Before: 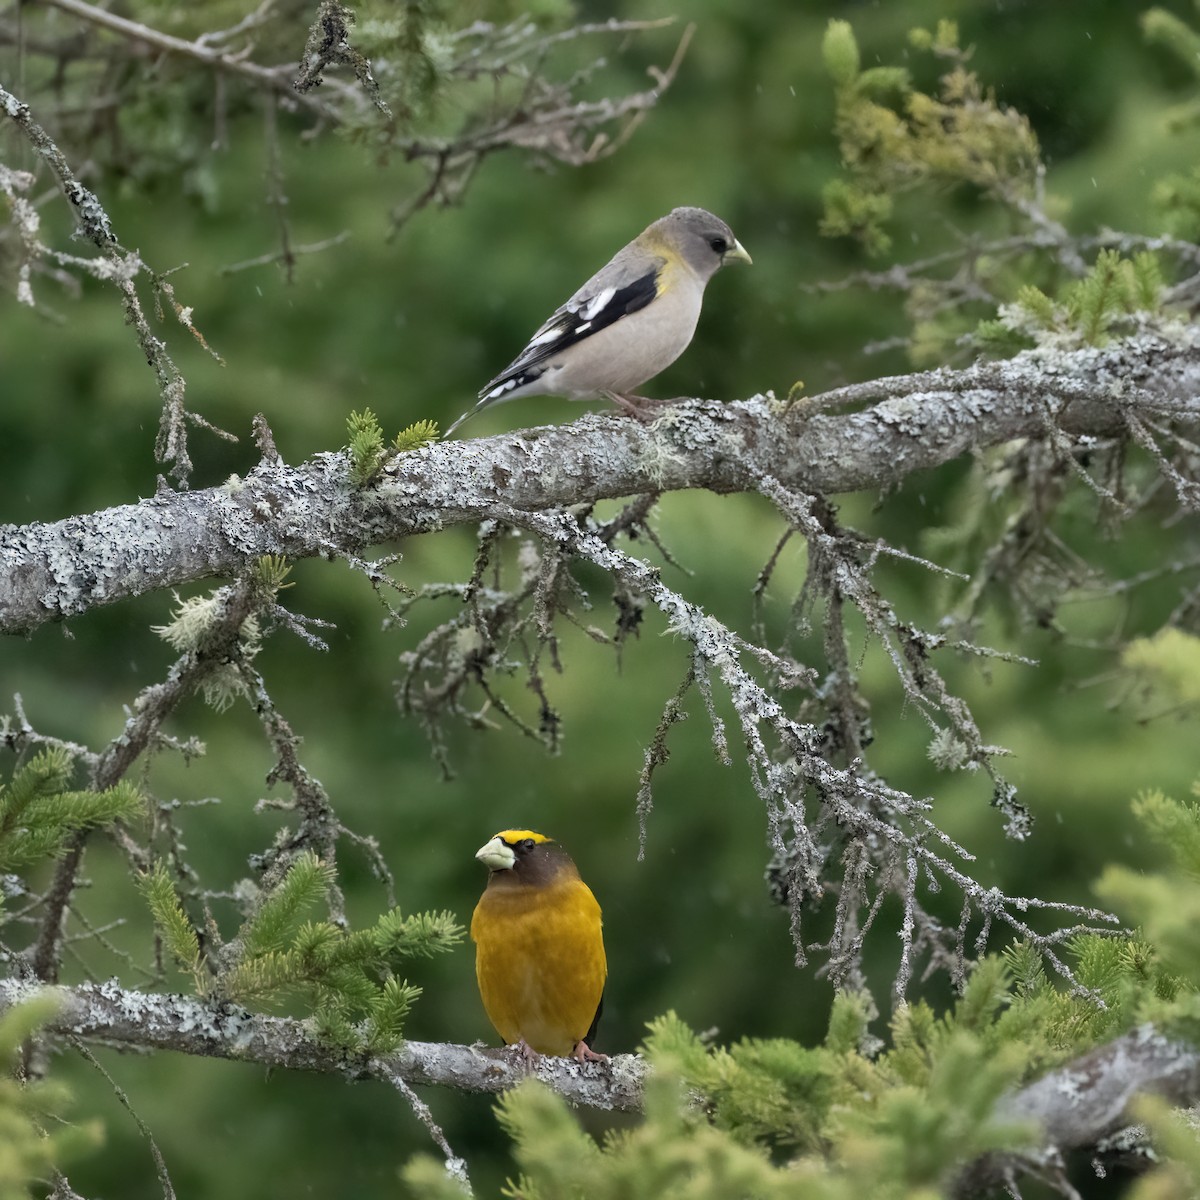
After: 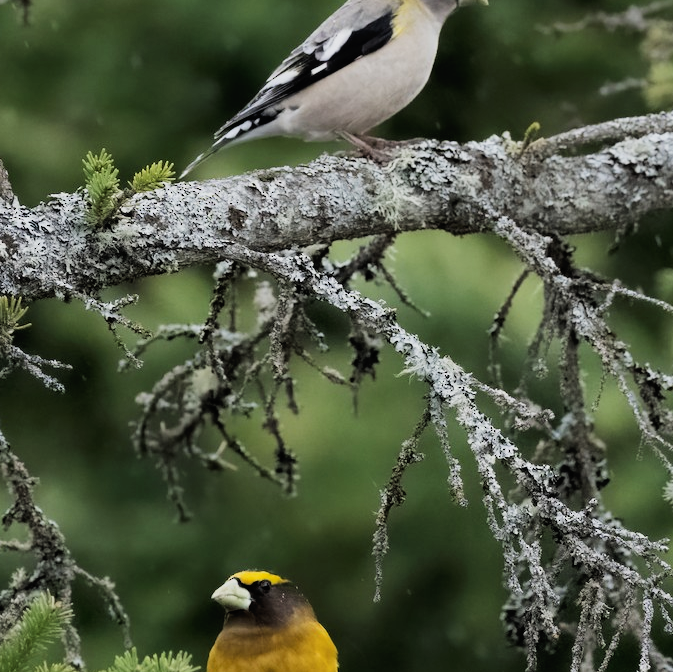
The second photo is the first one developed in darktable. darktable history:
filmic rgb: black relative exposure -5.1 EV, white relative exposure 4 EV, hardness 2.89, contrast 1.297, highlights saturation mix -31.06%
crop and rotate: left 22.057%, top 21.664%, right 21.814%, bottom 22.273%
tone curve: curves: ch0 [(0, 0) (0.003, 0.014) (0.011, 0.019) (0.025, 0.029) (0.044, 0.047) (0.069, 0.071) (0.1, 0.101) (0.136, 0.131) (0.177, 0.166) (0.224, 0.212) (0.277, 0.263) (0.335, 0.32) (0.399, 0.387) (0.468, 0.459) (0.543, 0.541) (0.623, 0.626) (0.709, 0.717) (0.801, 0.813) (0.898, 0.909) (1, 1)], preserve colors none
